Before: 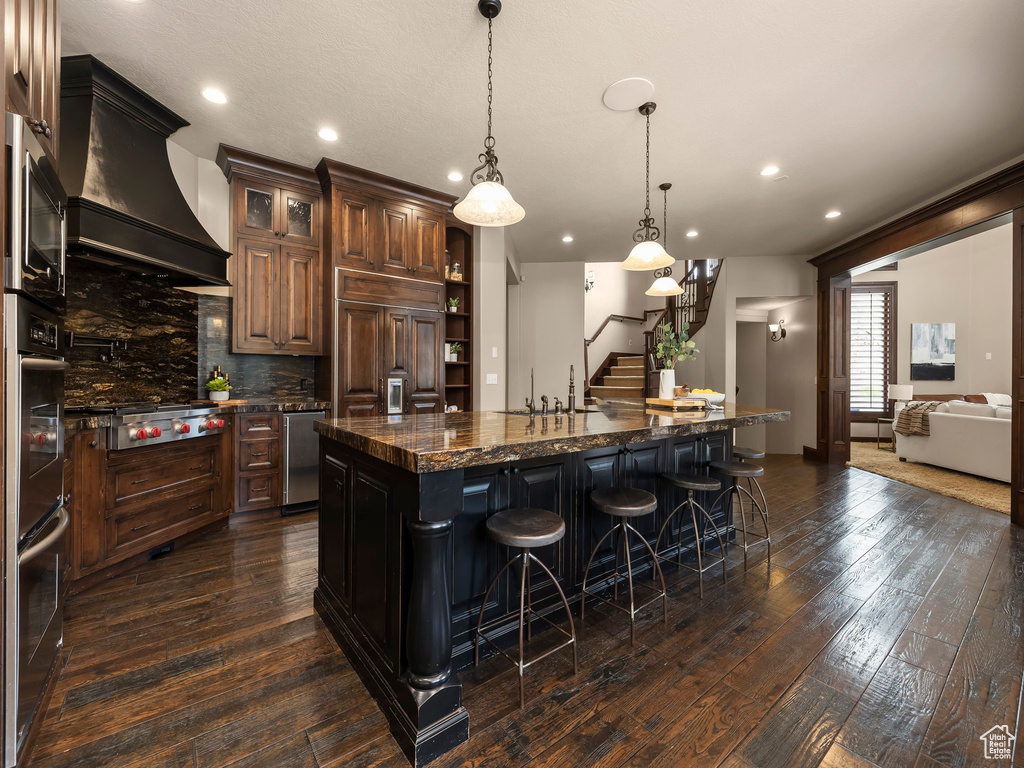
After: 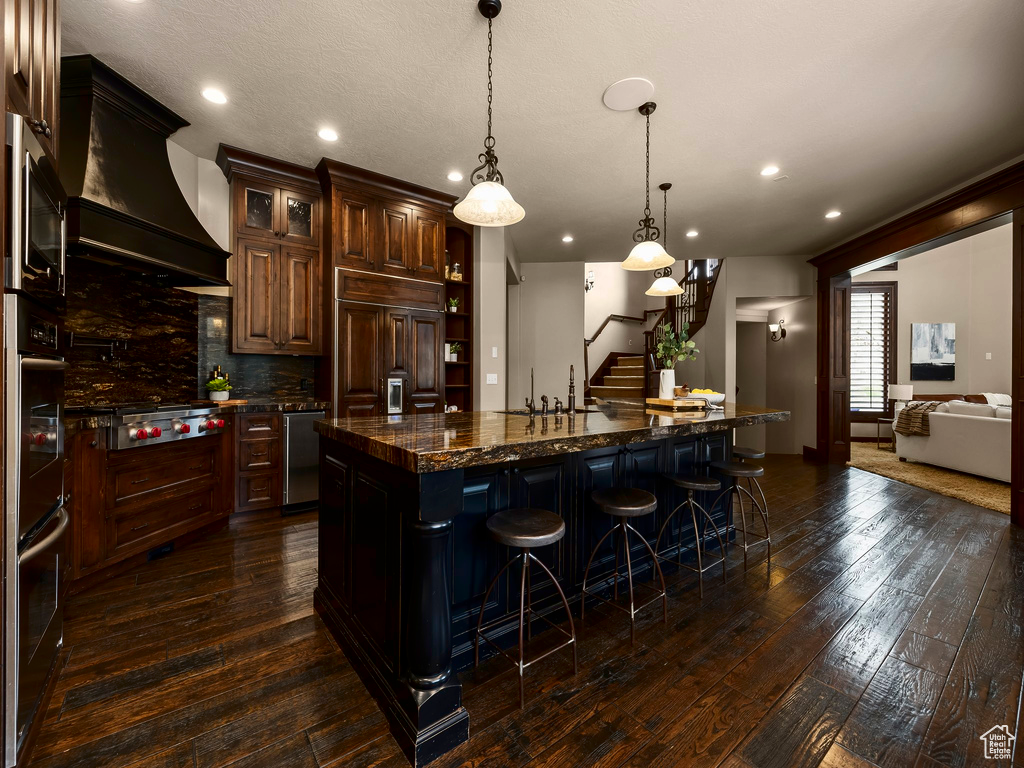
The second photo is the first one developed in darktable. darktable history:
contrast brightness saturation: contrast 0.127, brightness -0.239, saturation 0.141
